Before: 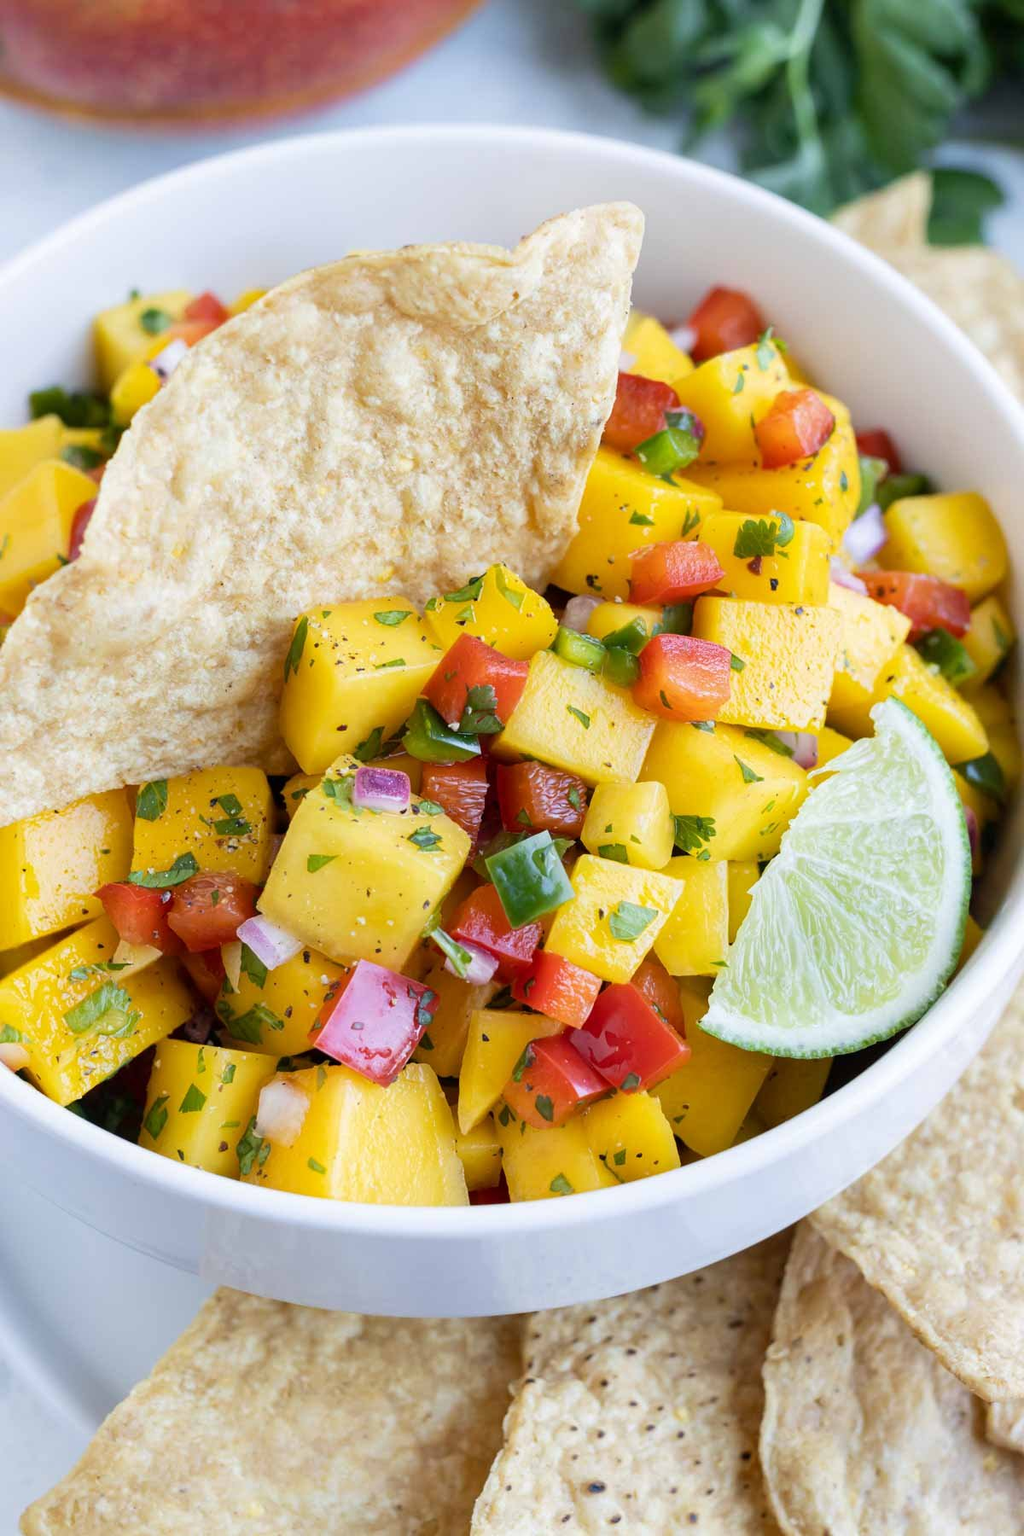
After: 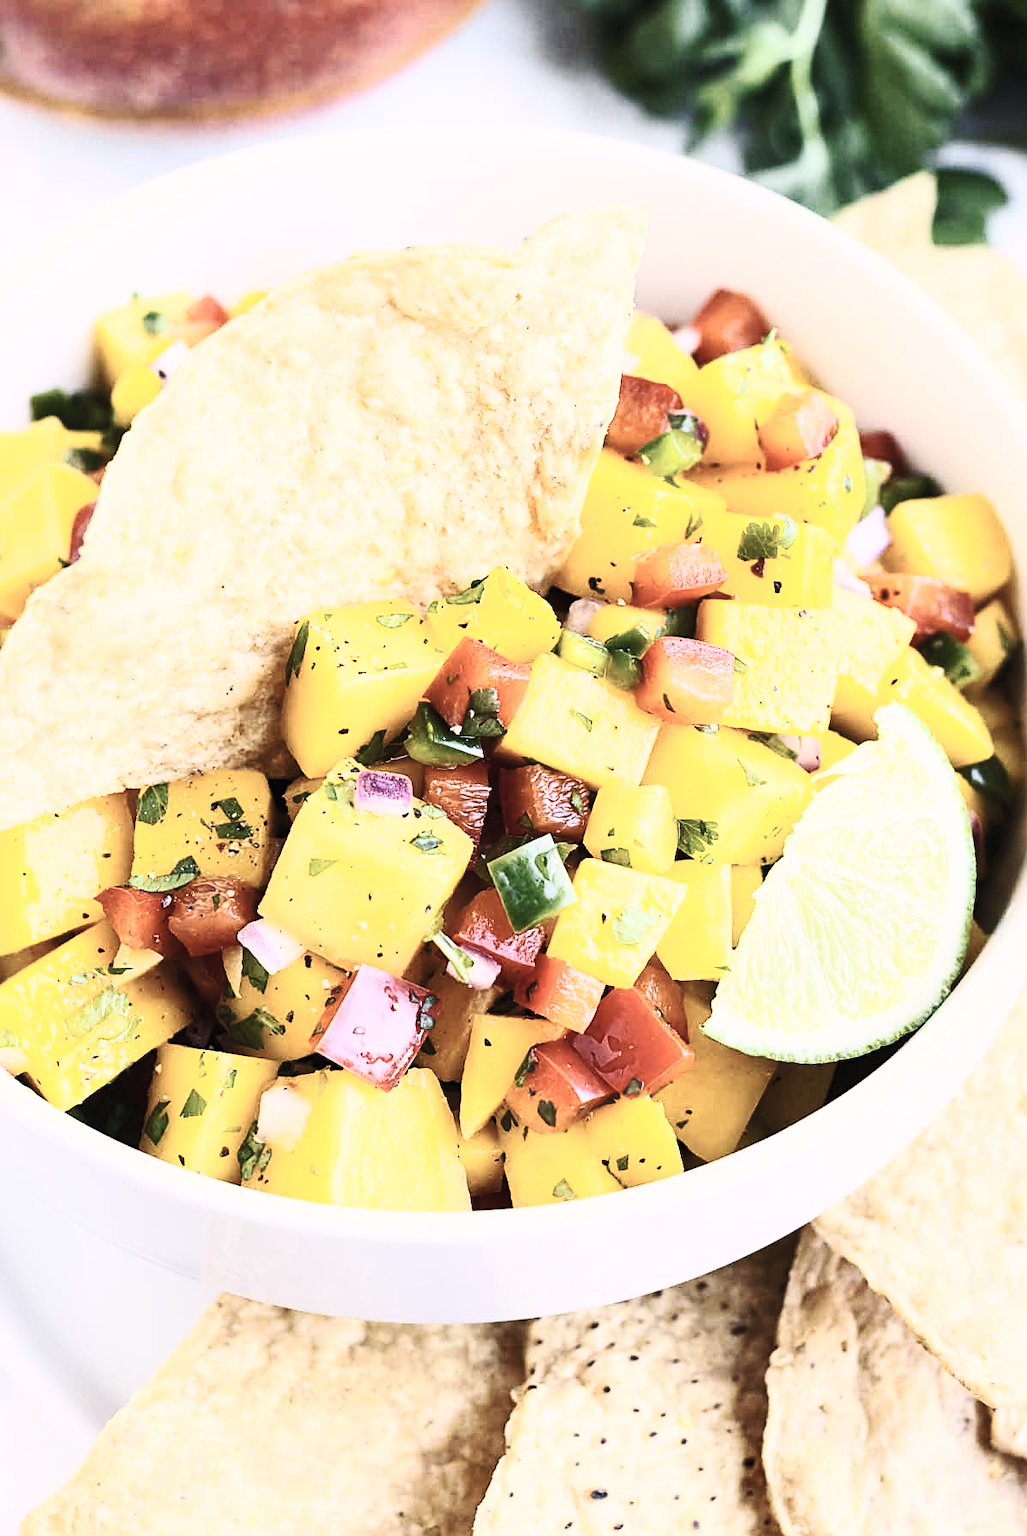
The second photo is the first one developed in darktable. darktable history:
contrast brightness saturation: contrast 0.562, brightness 0.576, saturation -0.34
tone curve: curves: ch0 [(0, 0) (0.08, 0.056) (0.4, 0.4) (0.6, 0.612) (0.92, 0.924) (1, 1)], color space Lab, independent channels, preserve colors none
crop: bottom 0.061%
base curve: curves: ch0 [(0, 0) (0.073, 0.04) (0.157, 0.139) (0.492, 0.492) (0.758, 0.758) (1, 1)], preserve colors none
sharpen: on, module defaults
color correction: highlights a* 3.63, highlights b* 5.14
